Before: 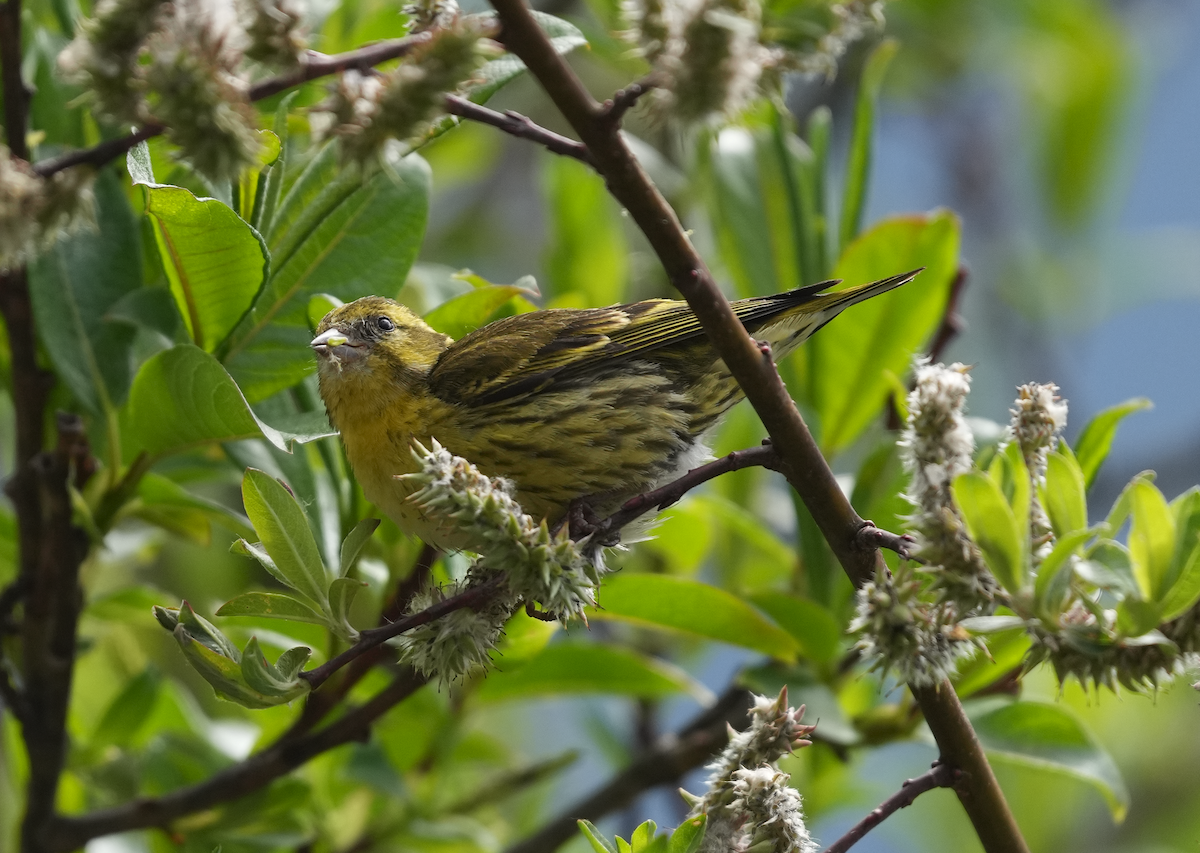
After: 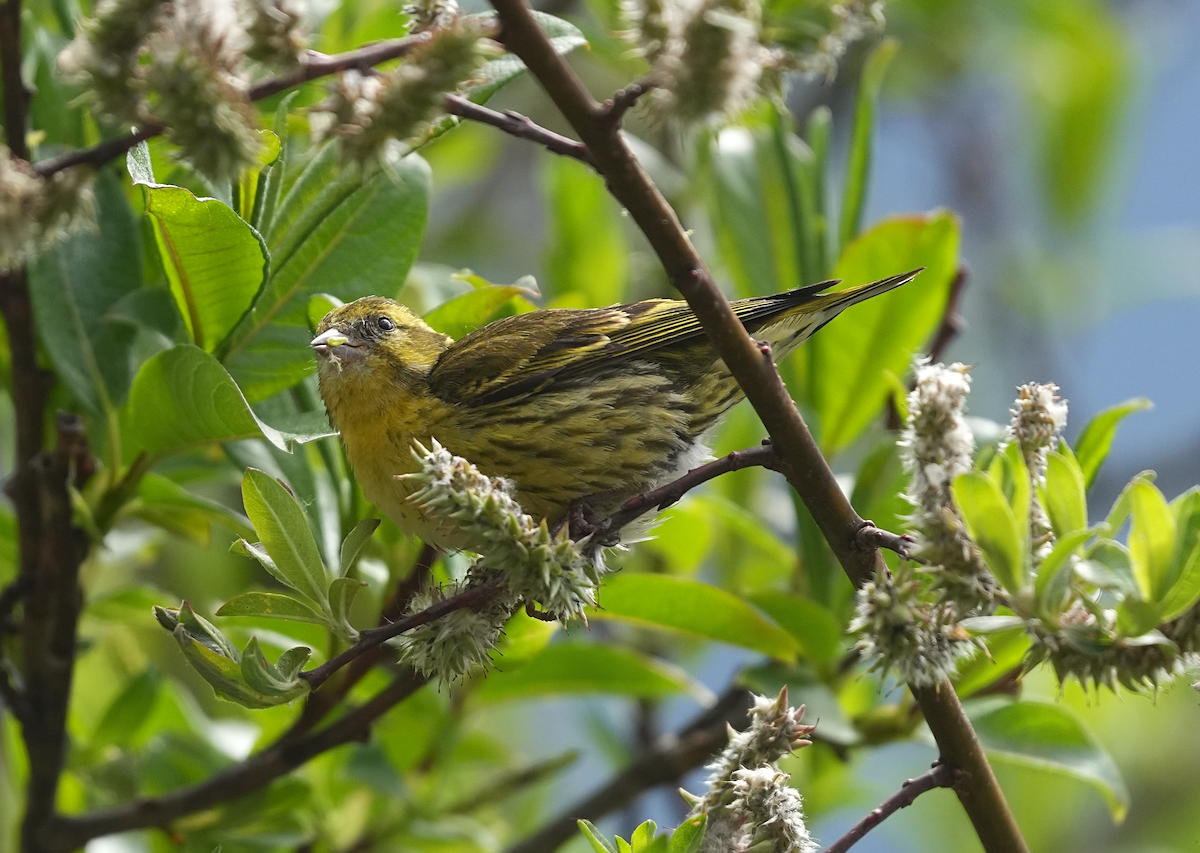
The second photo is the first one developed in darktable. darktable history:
contrast equalizer: y [[0.6 ×6], [0.55 ×6], [0 ×6], [0 ×6], [0 ×6]], mix -0.198
exposure: exposure 0.295 EV, compensate exposure bias true, compensate highlight preservation false
sharpen: amount 0.206
